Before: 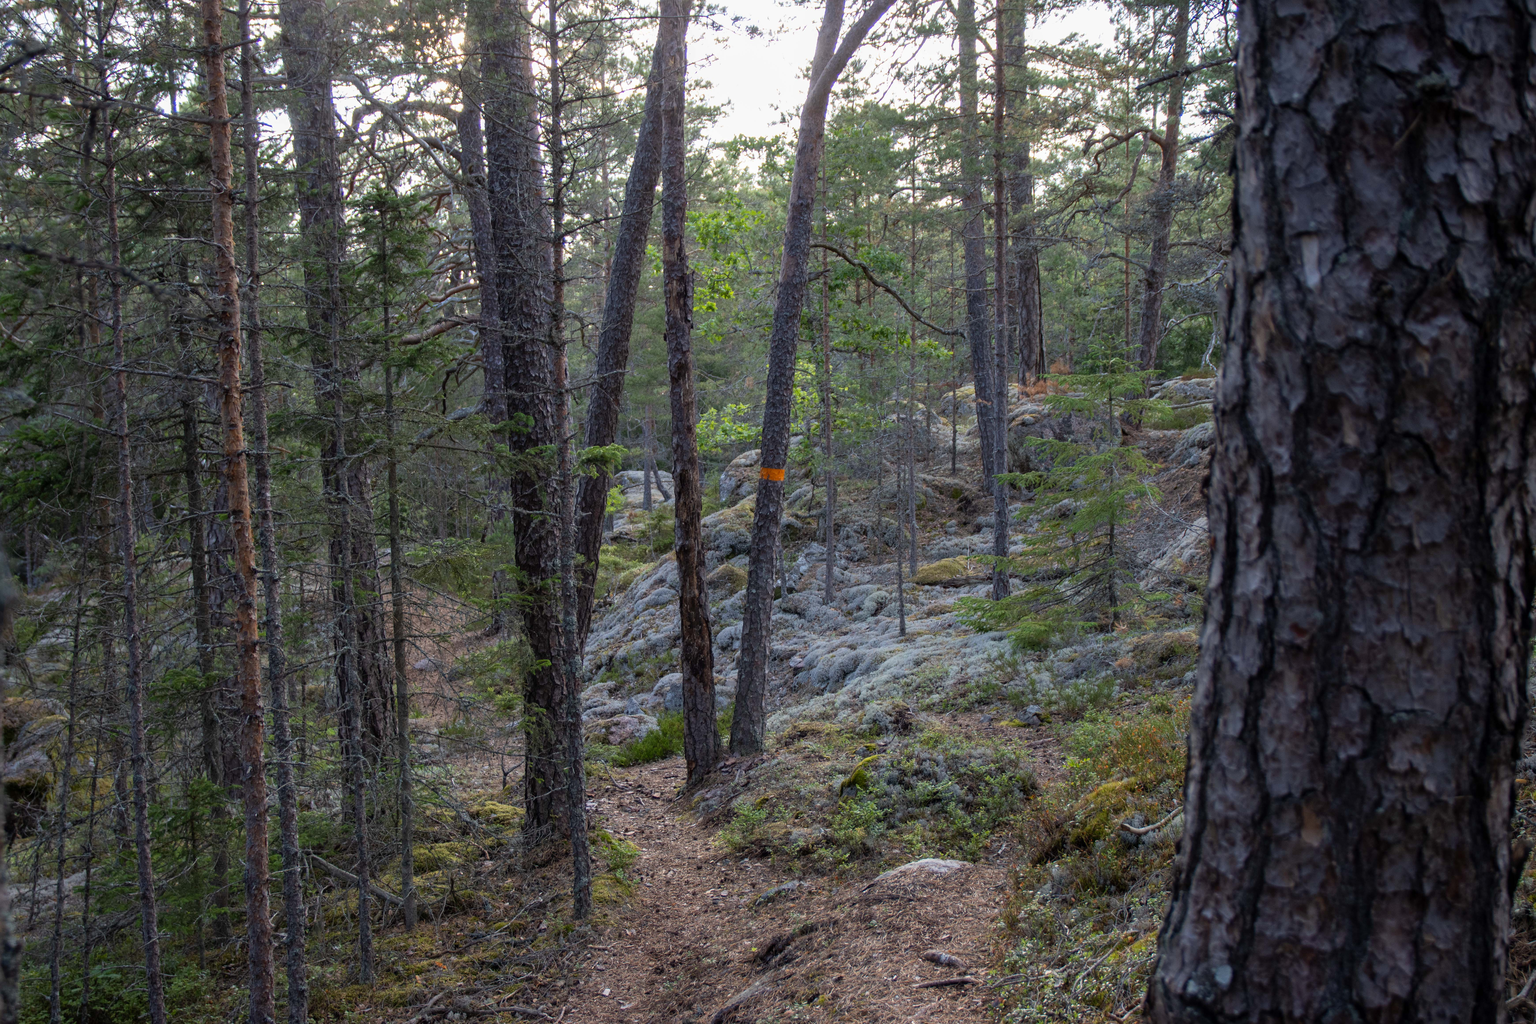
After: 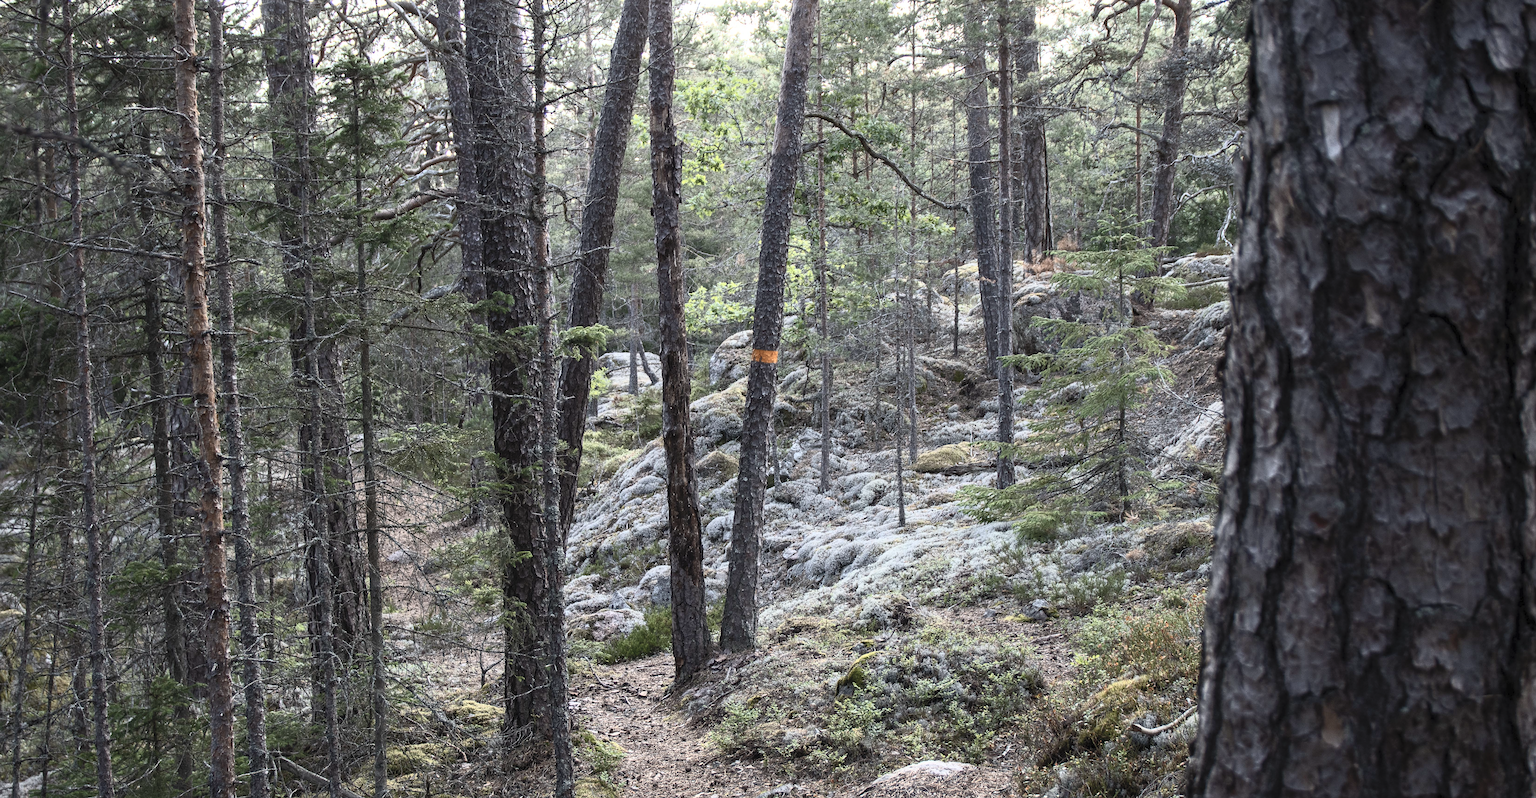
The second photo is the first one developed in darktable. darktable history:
contrast brightness saturation: contrast 0.57, brightness 0.57, saturation -0.34
sharpen: on, module defaults
crop and rotate: left 2.991%, top 13.302%, right 1.981%, bottom 12.636%
